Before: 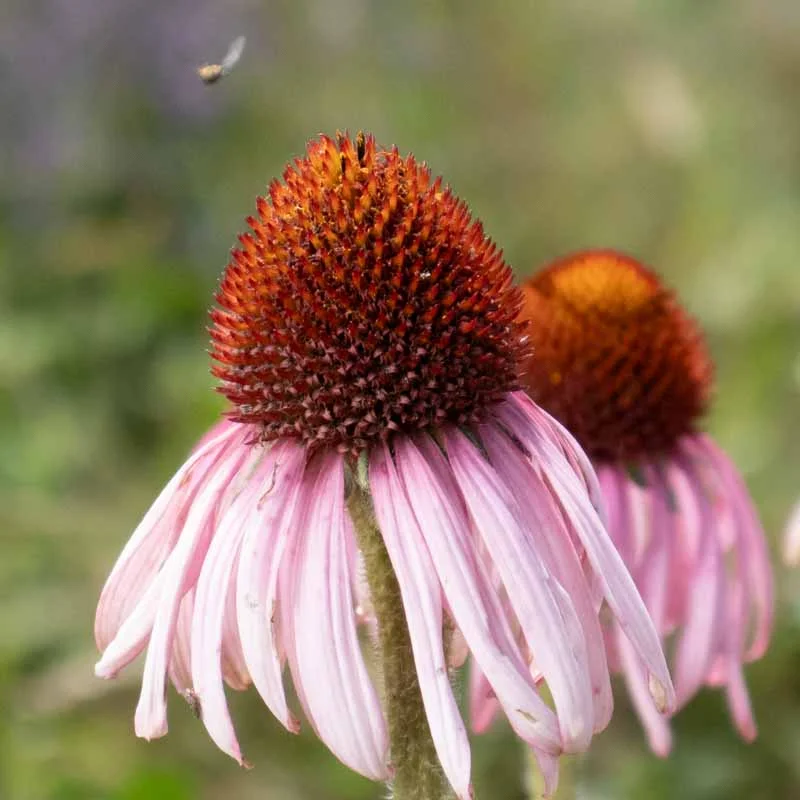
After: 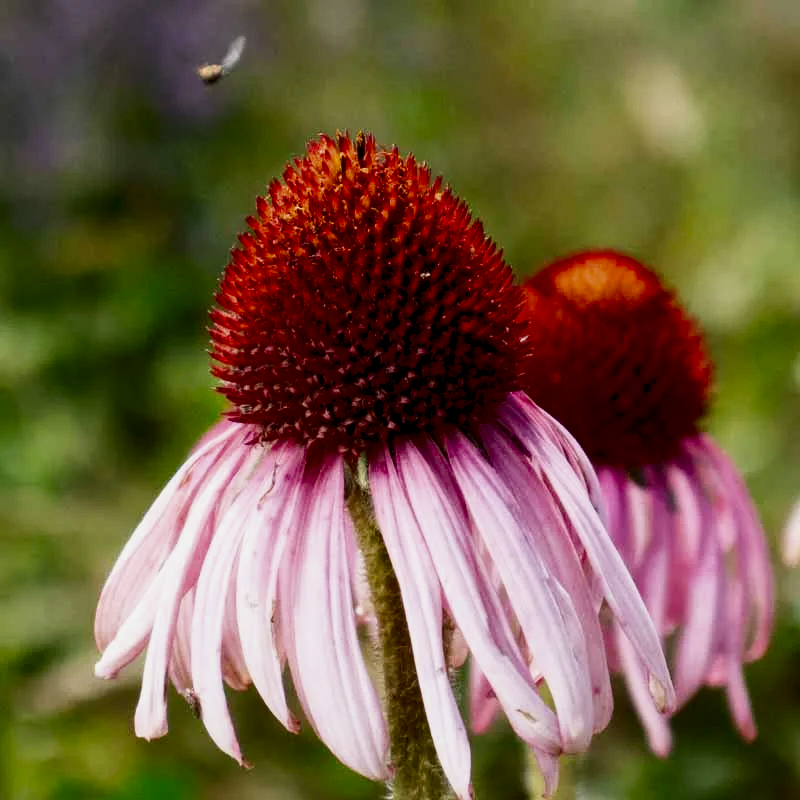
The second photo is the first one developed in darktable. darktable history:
contrast brightness saturation: contrast 0.09, brightness -0.599, saturation 0.17
exposure: exposure 0.671 EV, compensate highlight preservation false
filmic rgb: black relative exposure -7.75 EV, white relative exposure 4.46 EV, threshold 3 EV, hardness 3.76, latitude 49.85%, contrast 1.101, iterations of high-quality reconstruction 0, enable highlight reconstruction true
local contrast: highlights 102%, shadows 103%, detail 120%, midtone range 0.2
